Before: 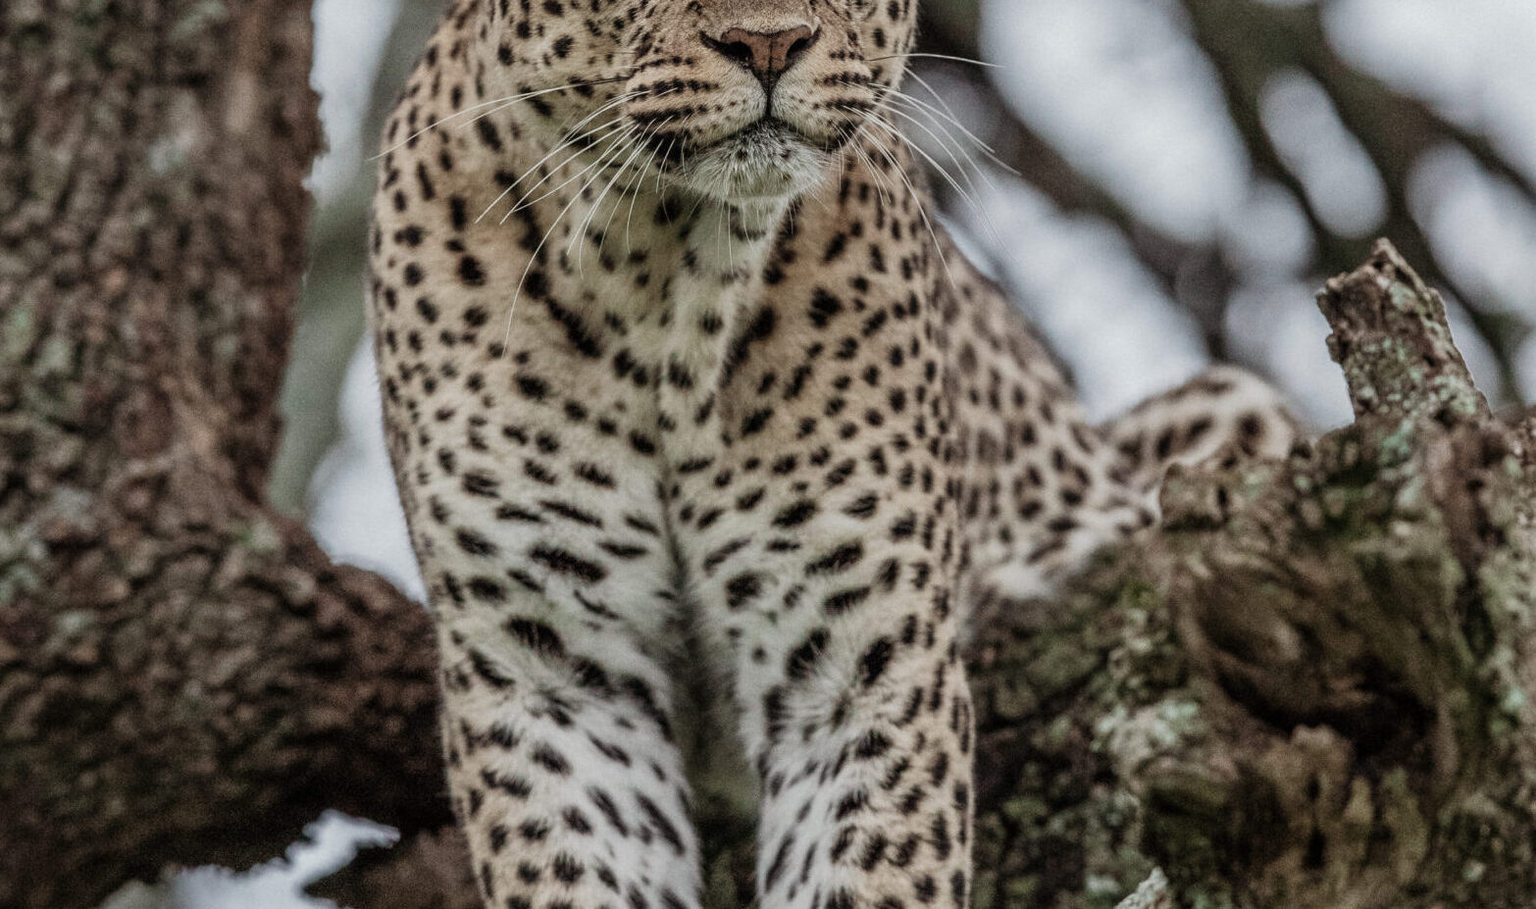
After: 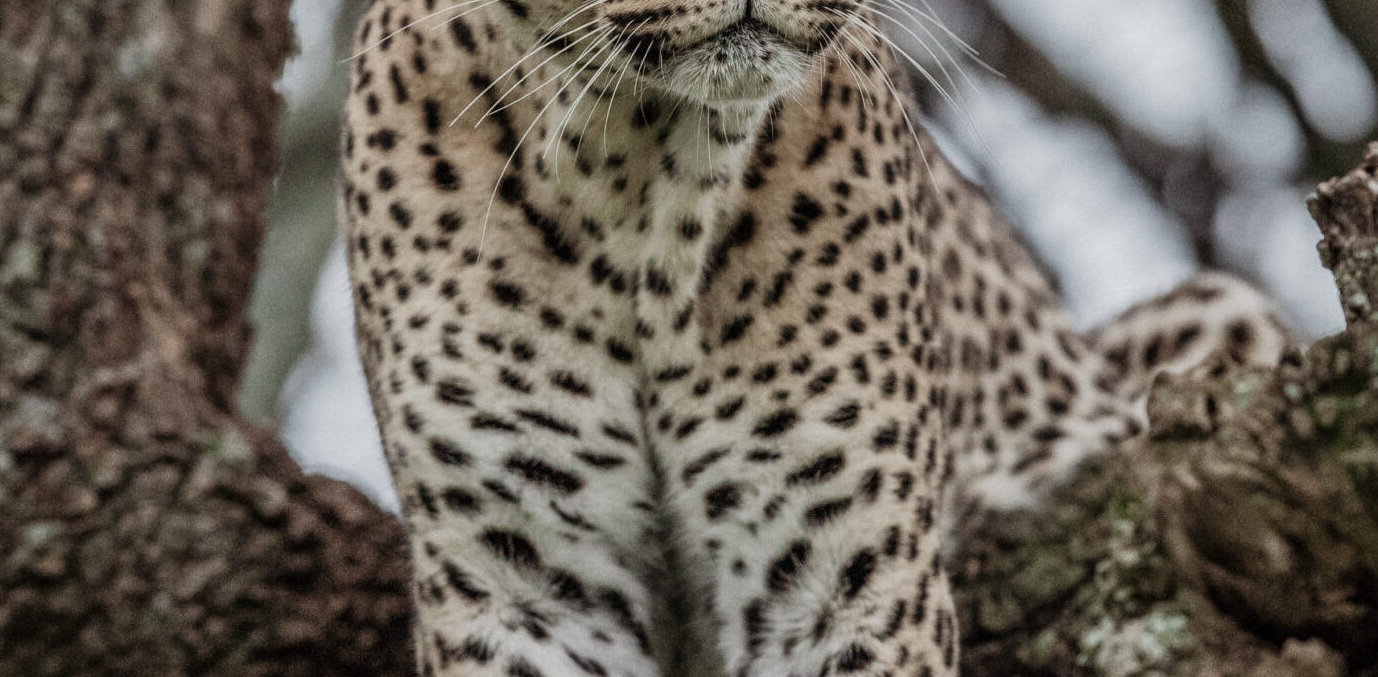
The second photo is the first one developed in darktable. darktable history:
crop and rotate: left 2.275%, top 11.087%, right 9.712%, bottom 15.854%
